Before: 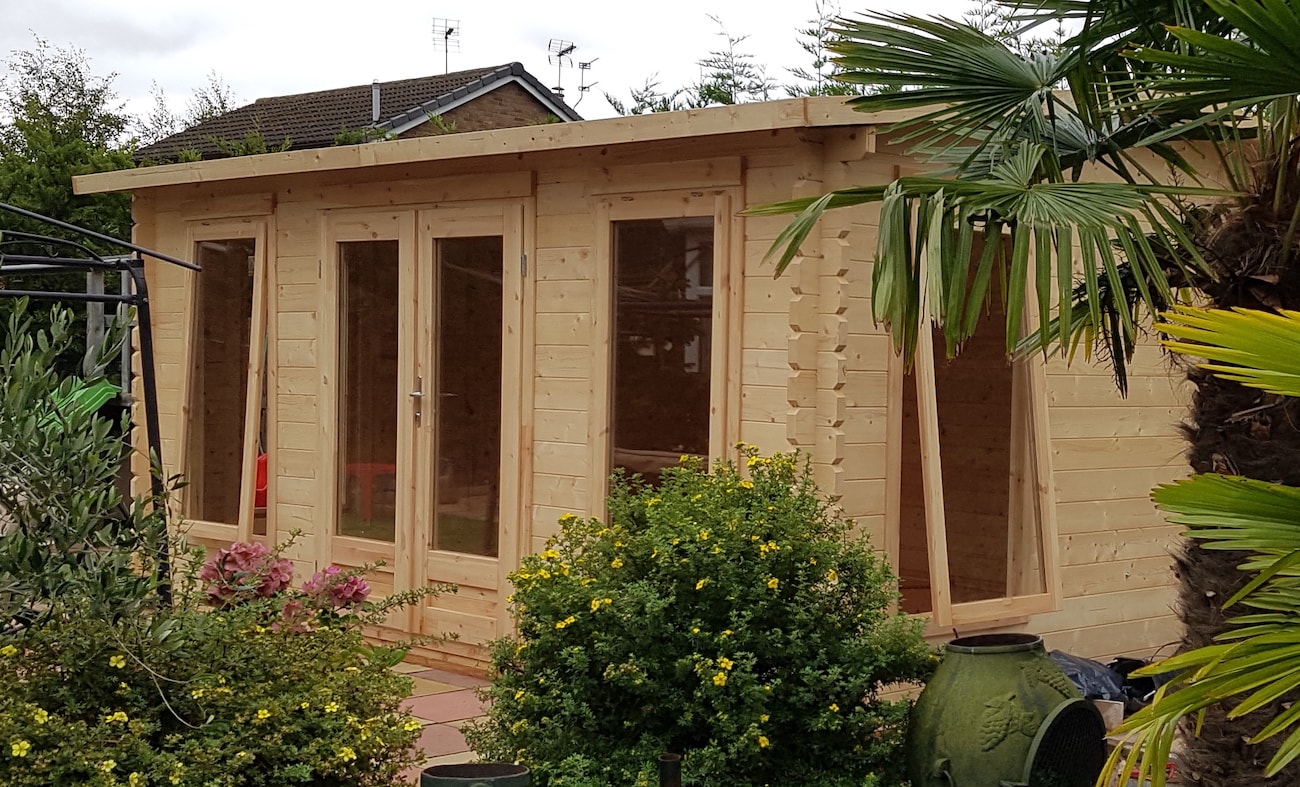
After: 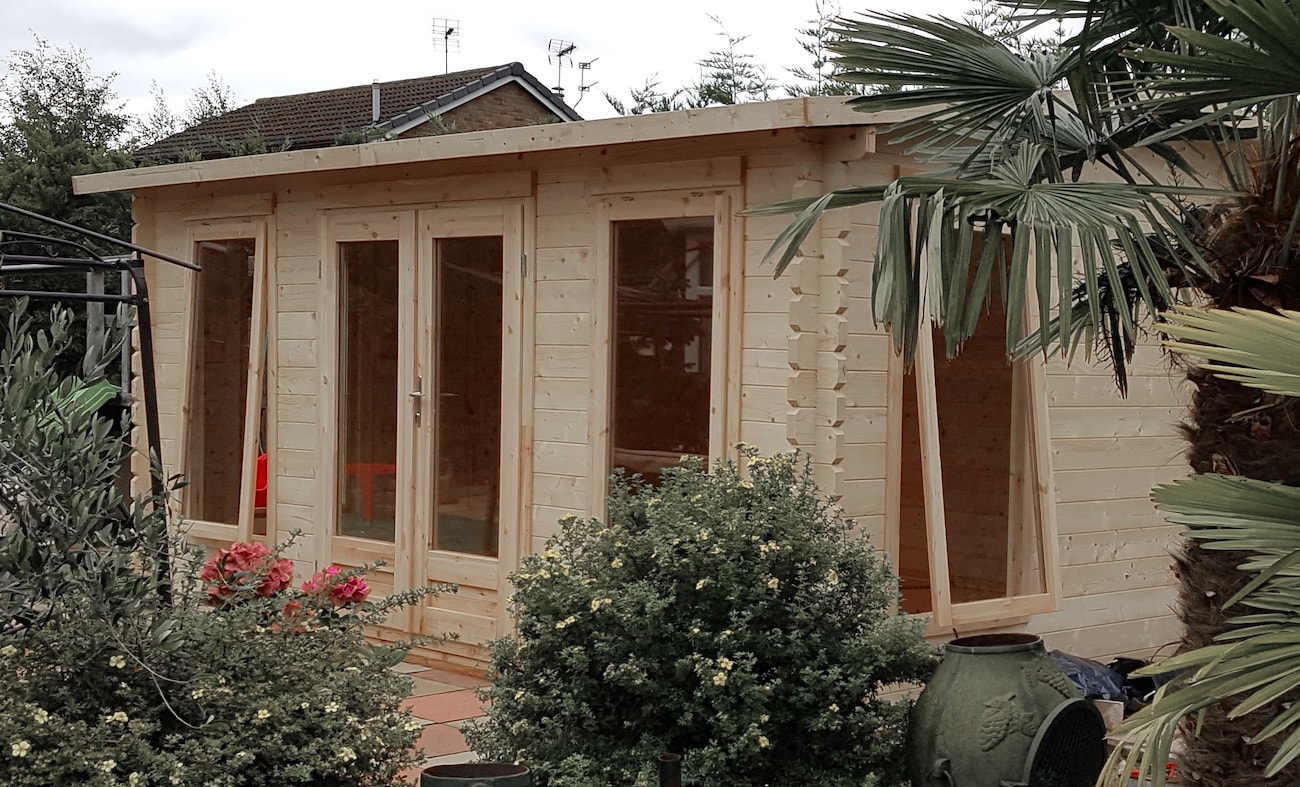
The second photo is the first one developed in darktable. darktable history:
rotate and perspective: automatic cropping off
color balance rgb: saturation formula JzAzBz (2021)
color zones: curves: ch1 [(0, 0.708) (0.088, 0.648) (0.245, 0.187) (0.429, 0.326) (0.571, 0.498) (0.714, 0.5) (0.857, 0.5) (1, 0.708)]
